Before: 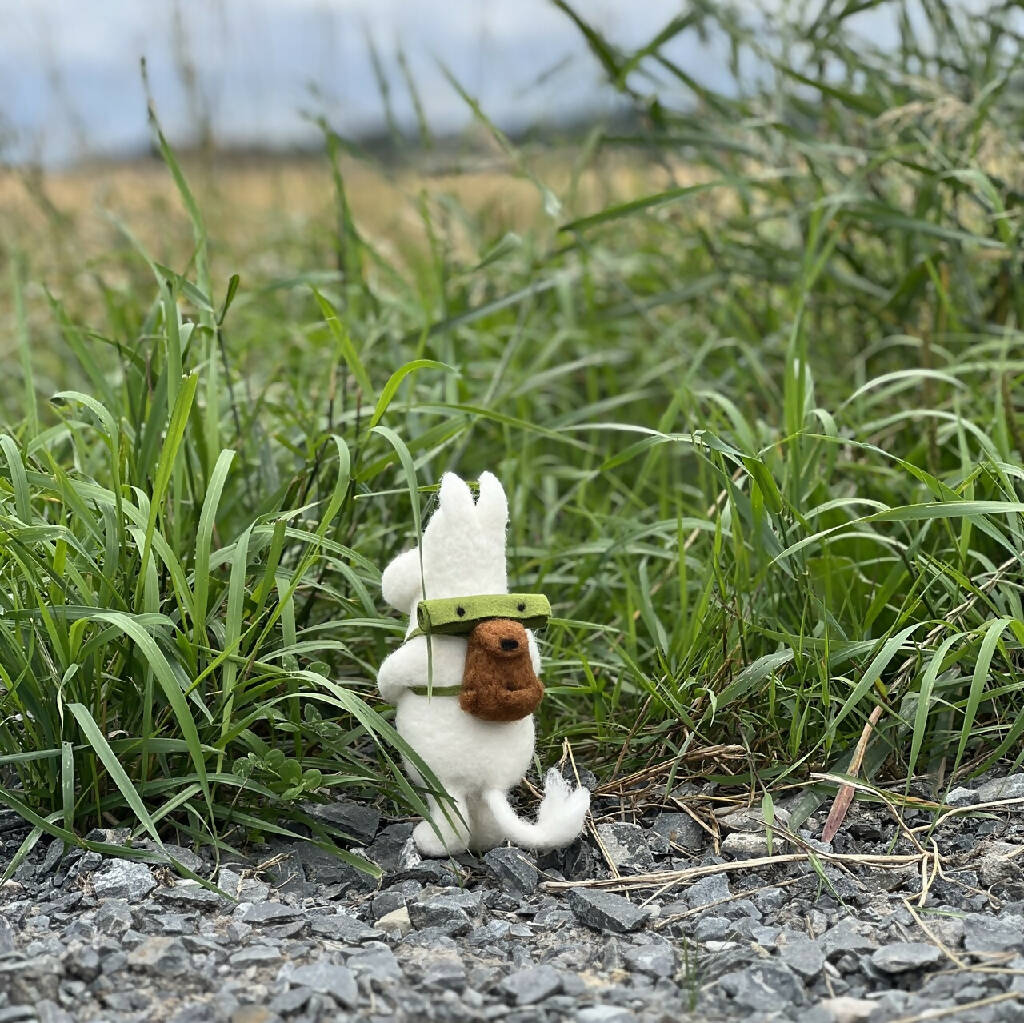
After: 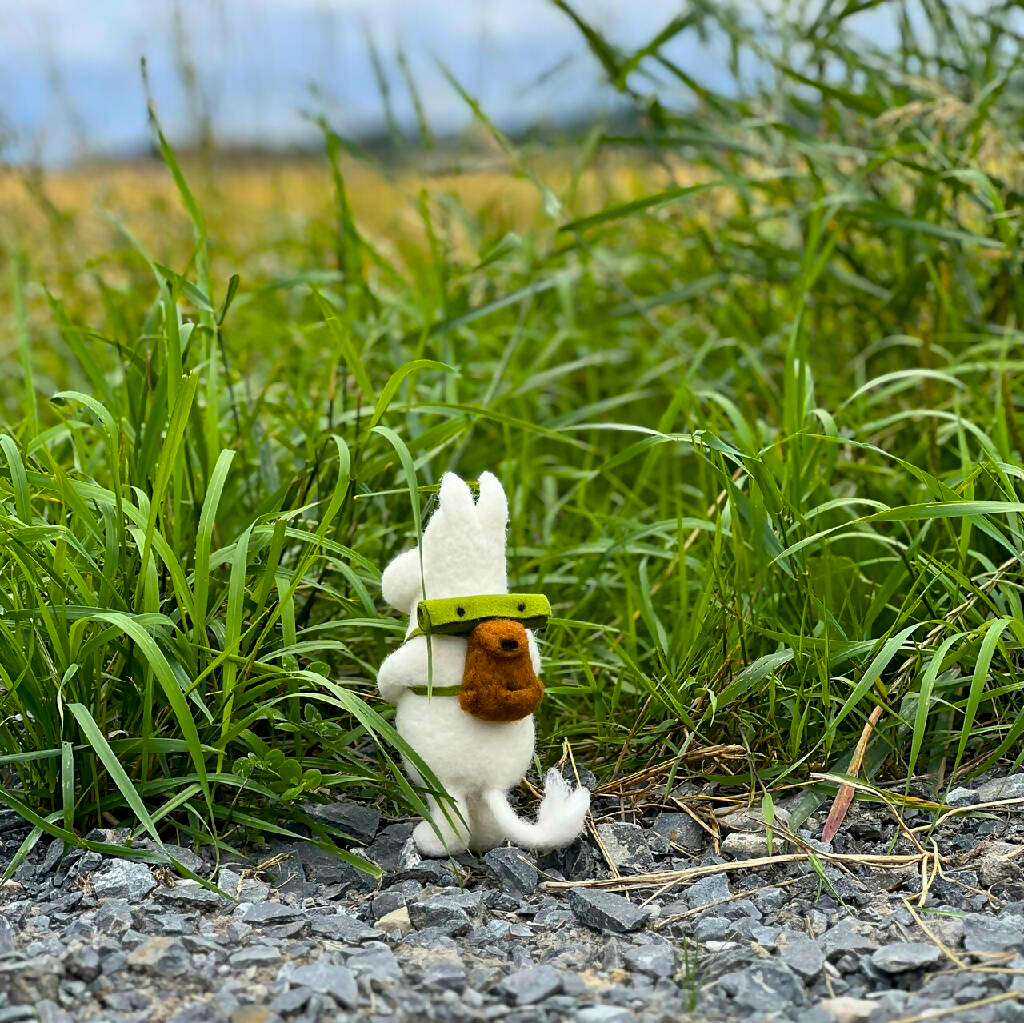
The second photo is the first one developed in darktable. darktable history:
color balance rgb: global offset › luminance -0.386%, linear chroma grading › global chroma 14.487%, perceptual saturation grading › global saturation 31.114%, global vibrance 30.252%
